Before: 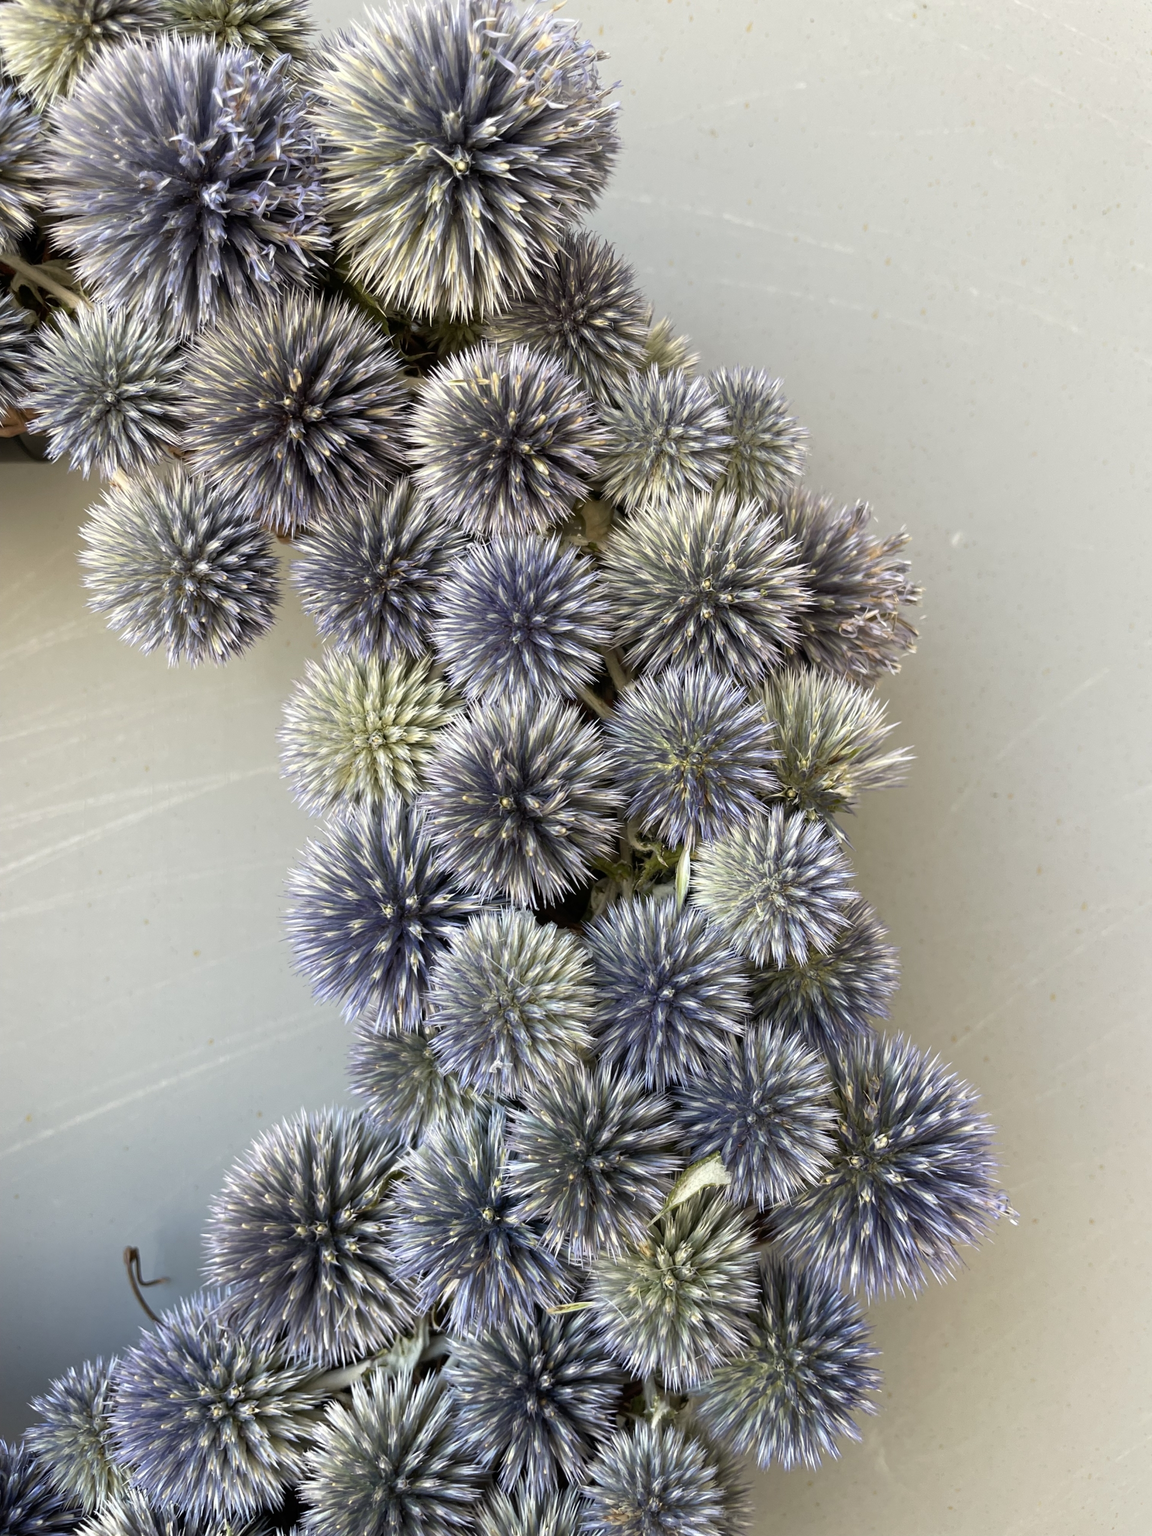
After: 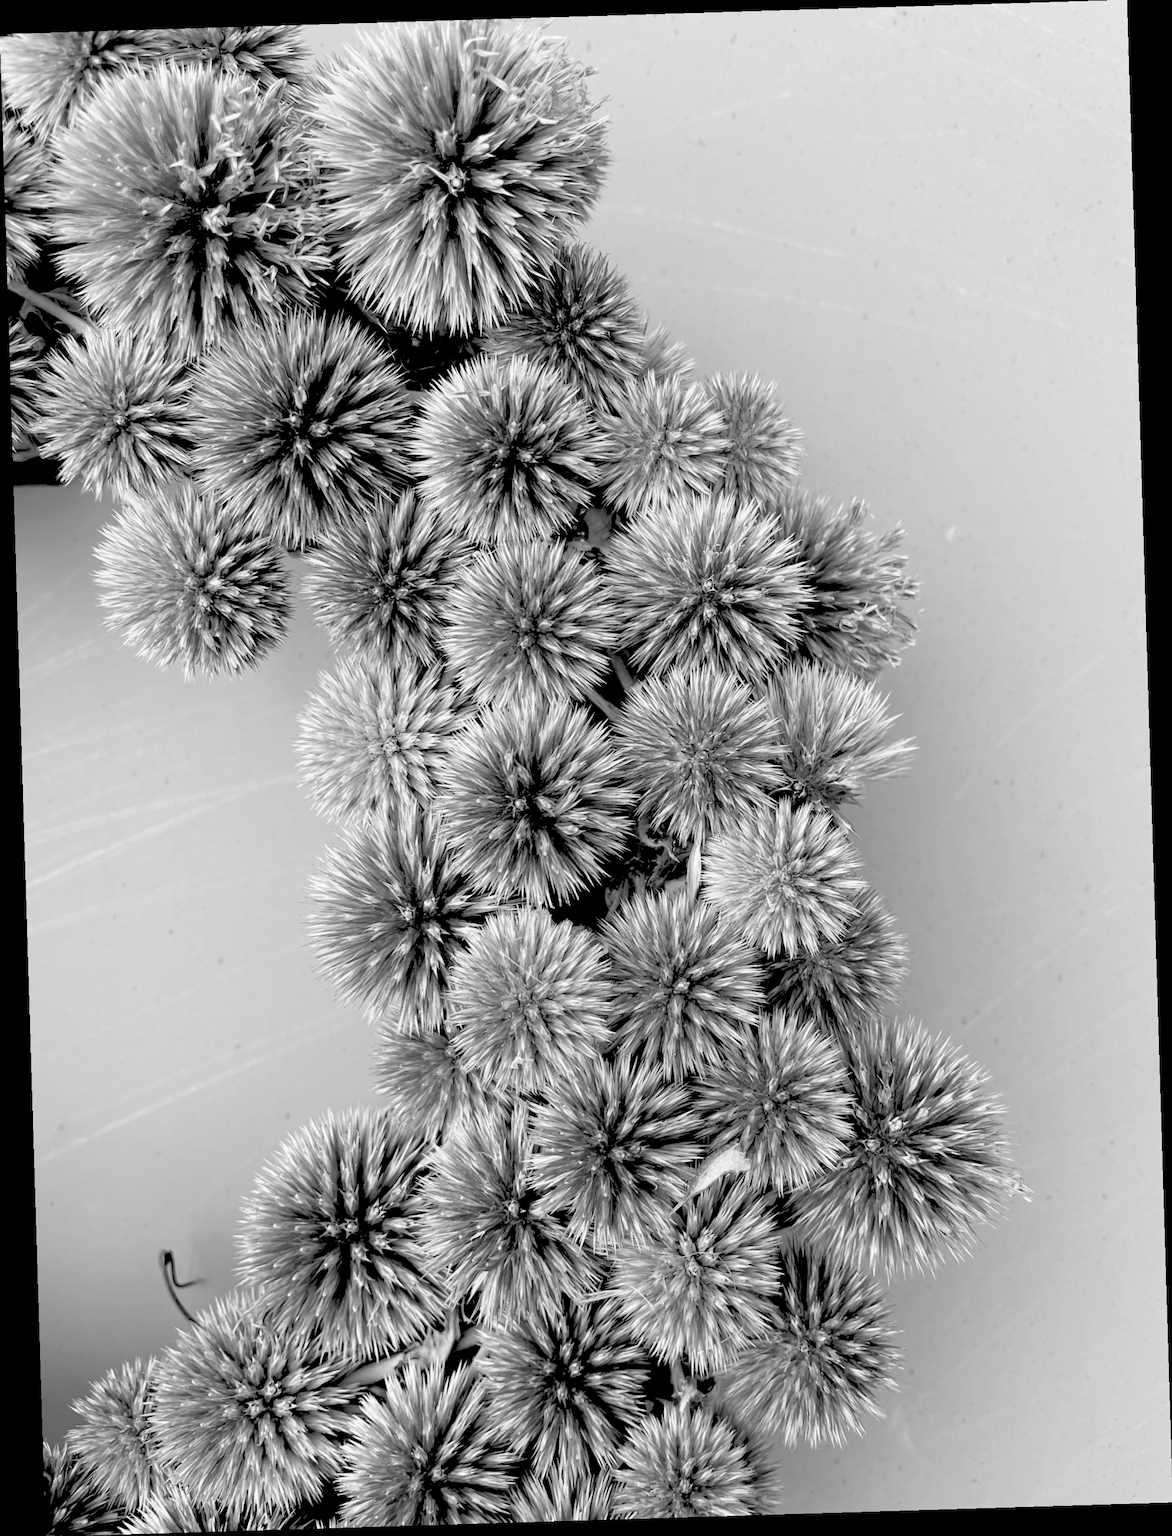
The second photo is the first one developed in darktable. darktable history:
rotate and perspective: rotation -1.75°, automatic cropping off
rgb levels: levels [[0.027, 0.429, 0.996], [0, 0.5, 1], [0, 0.5, 1]]
color calibration: output gray [0.23, 0.37, 0.4, 0], gray › normalize channels true, illuminant same as pipeline (D50), adaptation XYZ, x 0.346, y 0.359, gamut compression 0
